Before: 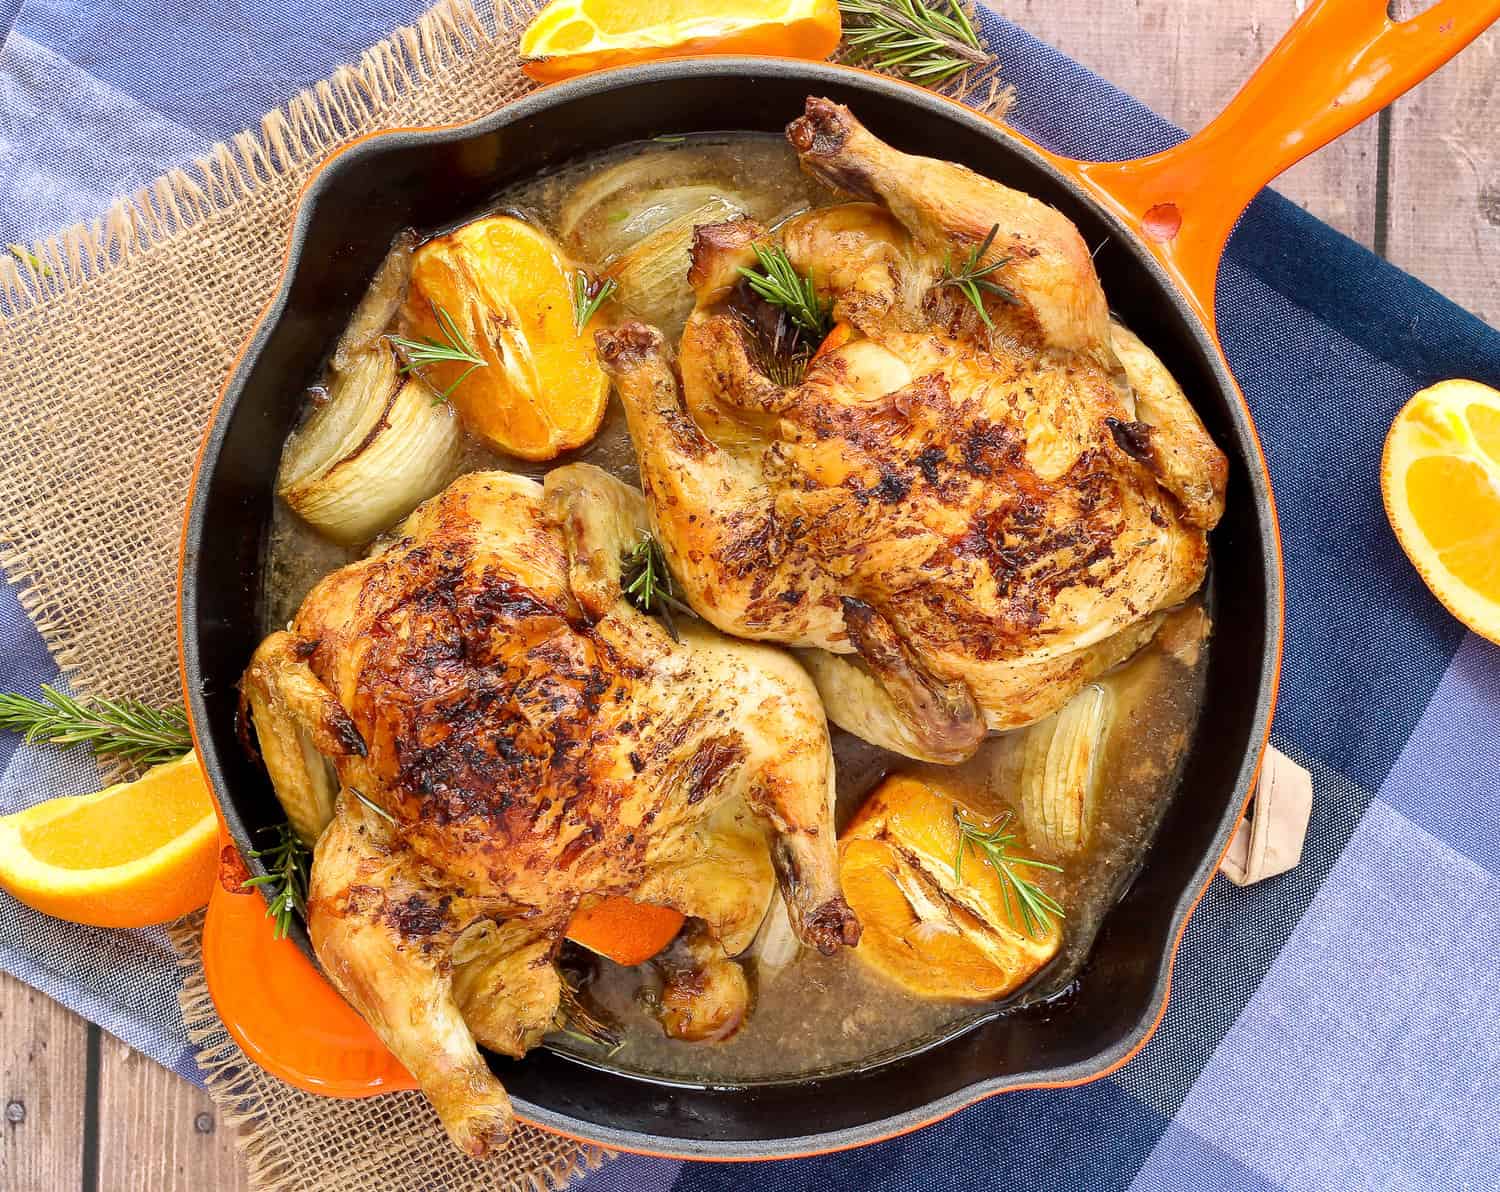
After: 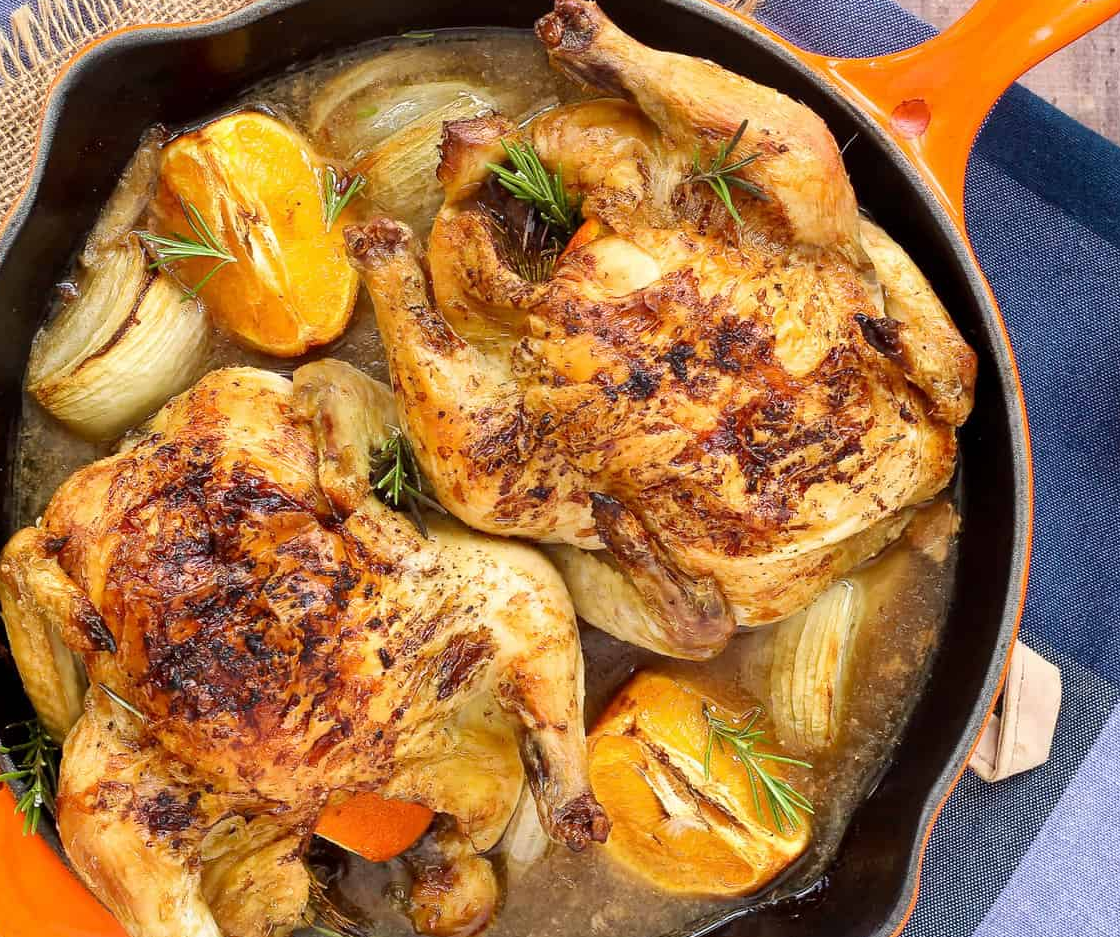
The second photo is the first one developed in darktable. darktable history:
crop: left 16.784%, top 8.776%, right 8.521%, bottom 12.586%
